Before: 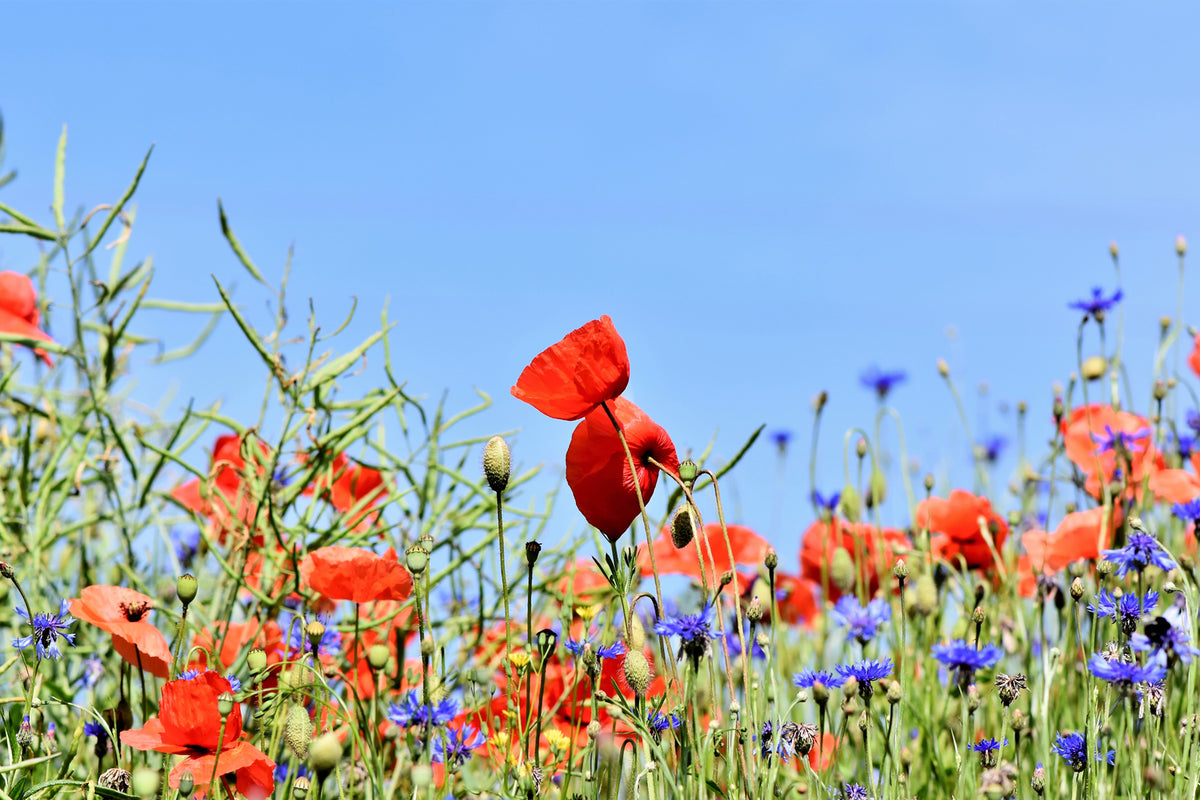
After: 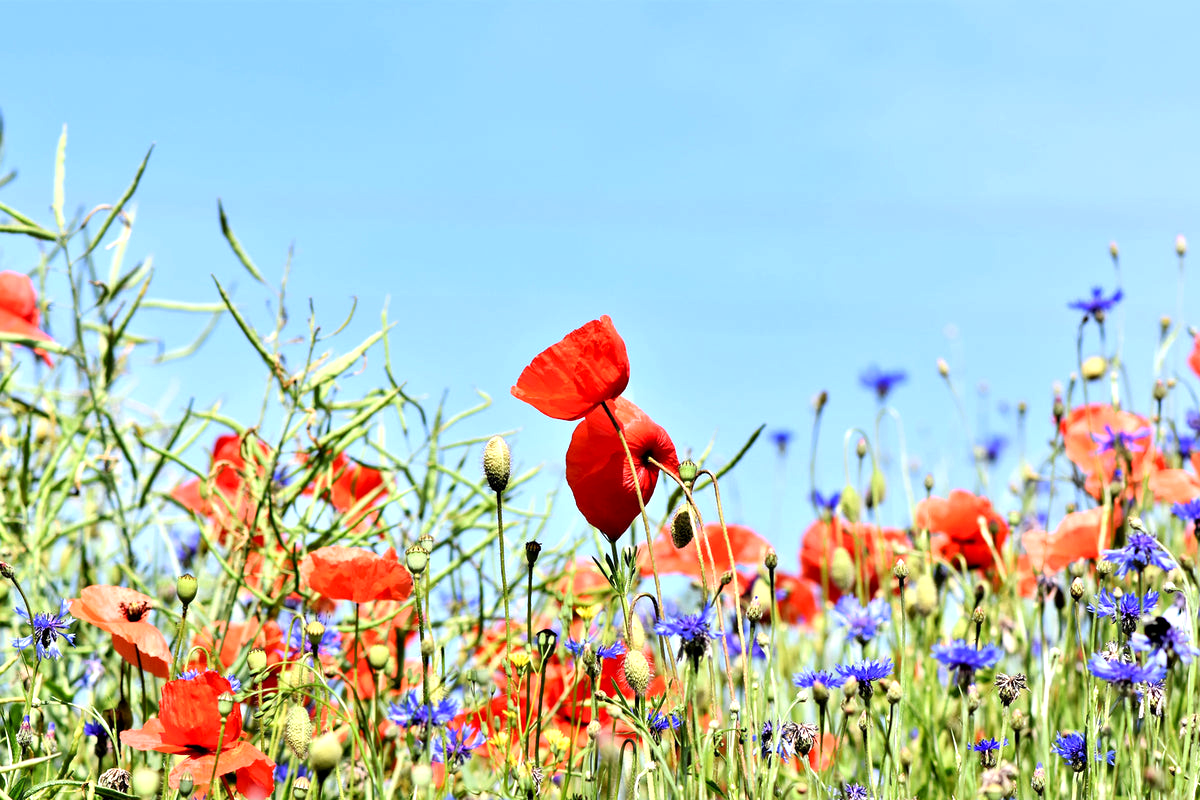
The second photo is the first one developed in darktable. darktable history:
exposure: black level correction 0.001, exposure 0.499 EV, compensate highlight preservation false
local contrast: mode bilateral grid, contrast 20, coarseness 50, detail 119%, midtone range 0.2
